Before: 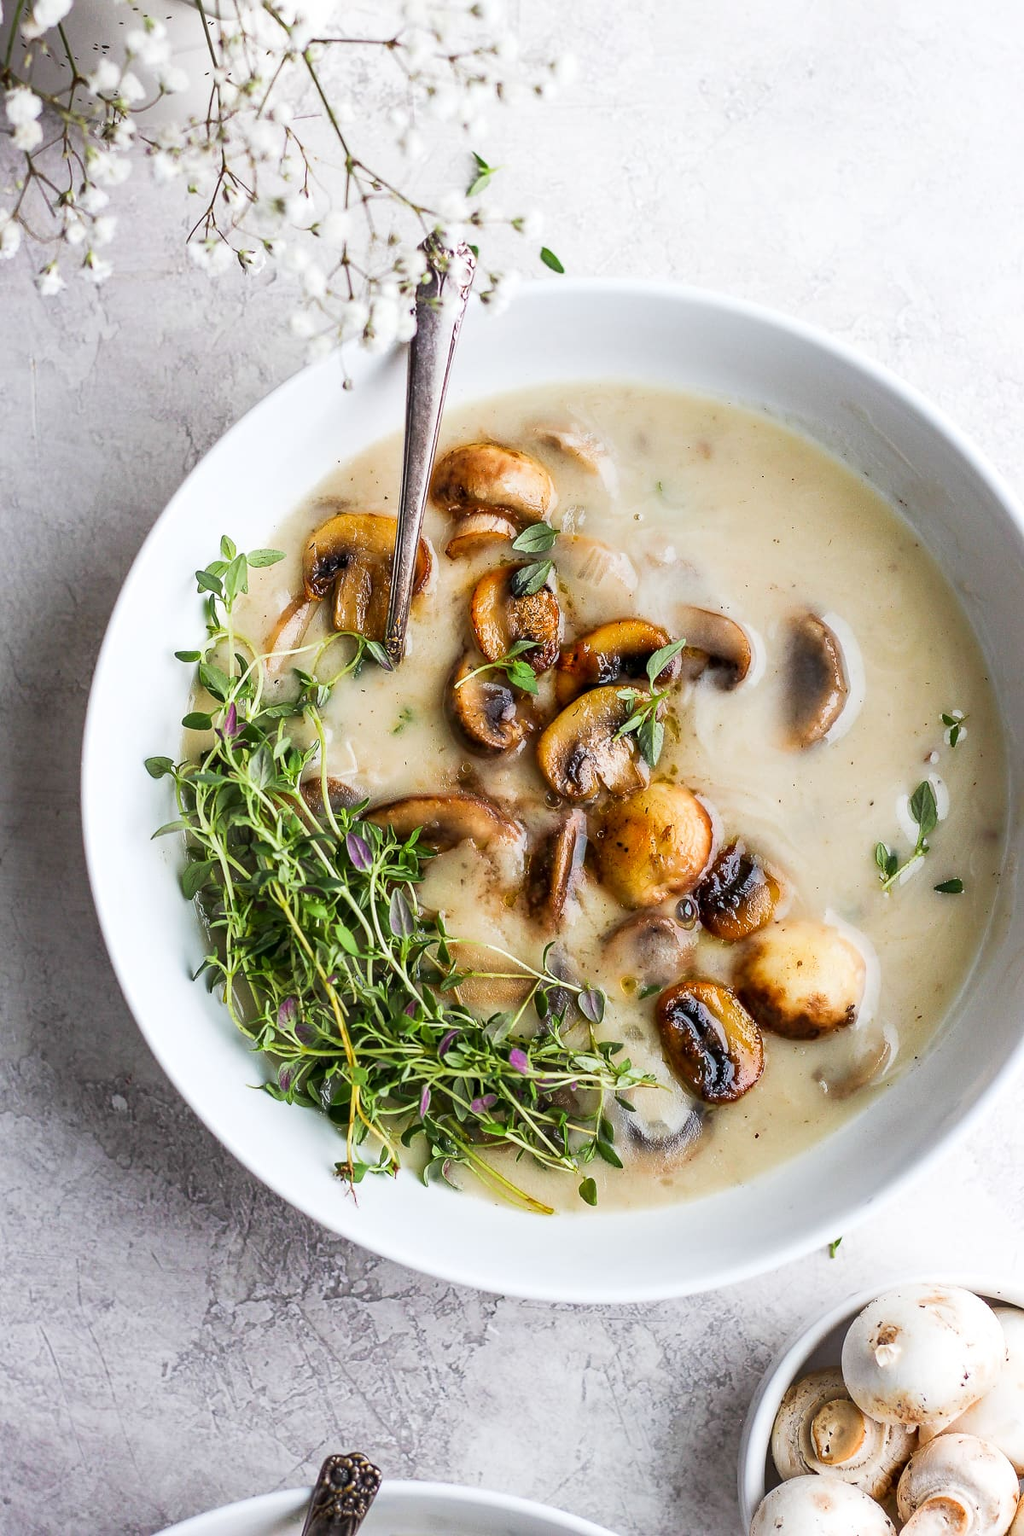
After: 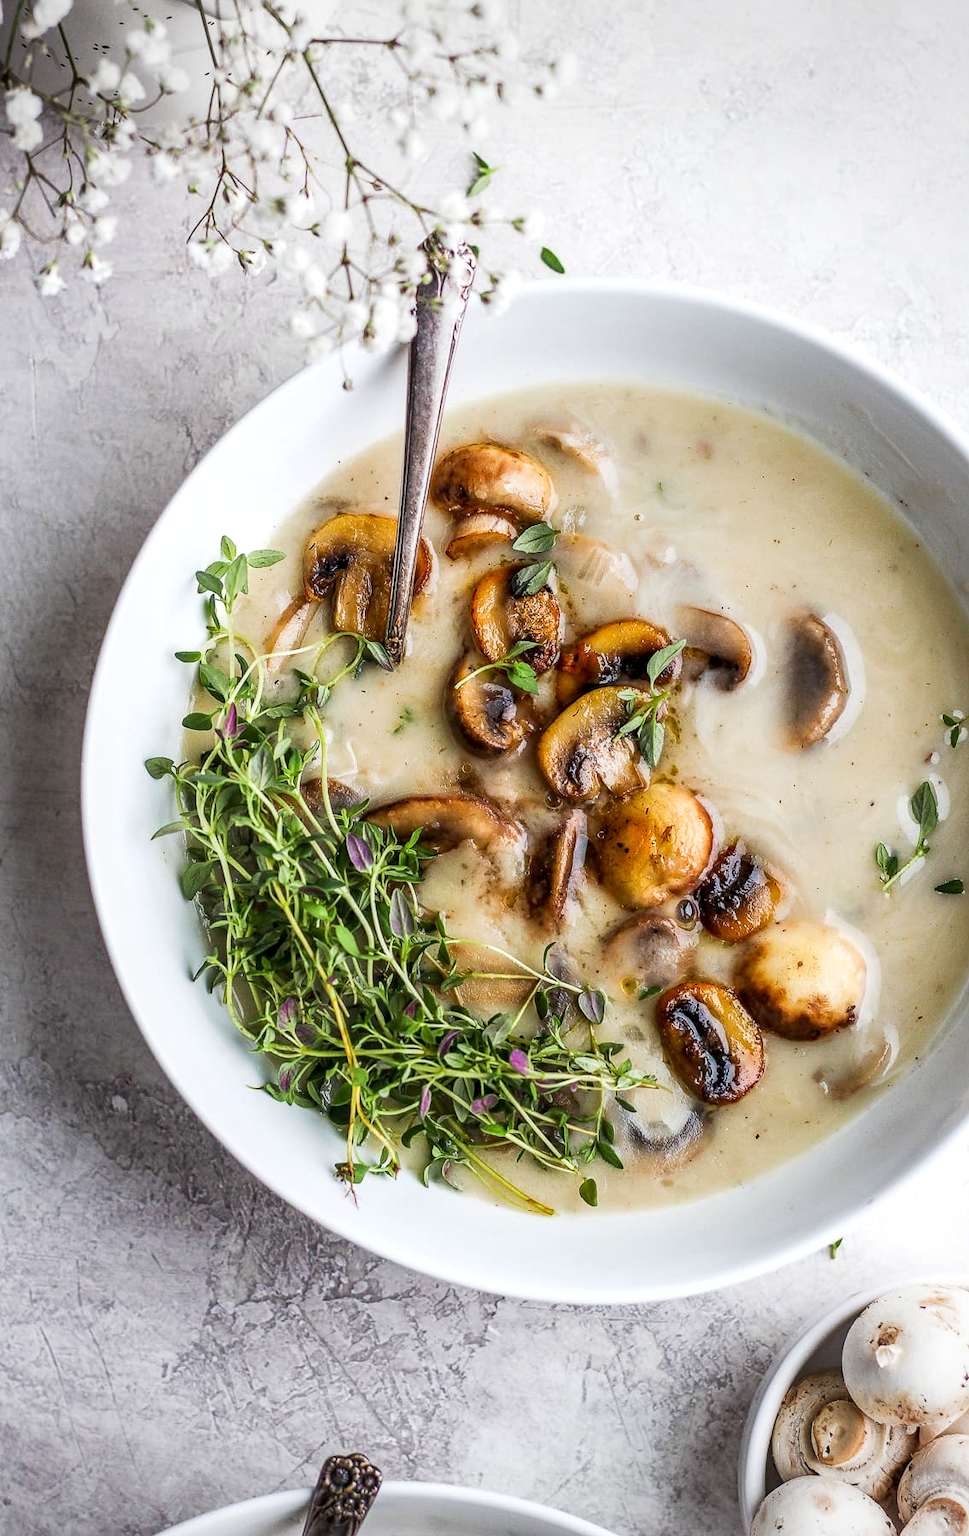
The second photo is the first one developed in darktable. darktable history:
local contrast: on, module defaults
vignetting: brightness -0.28, center (-0.08, 0.061)
crop and rotate: left 0%, right 5.268%
